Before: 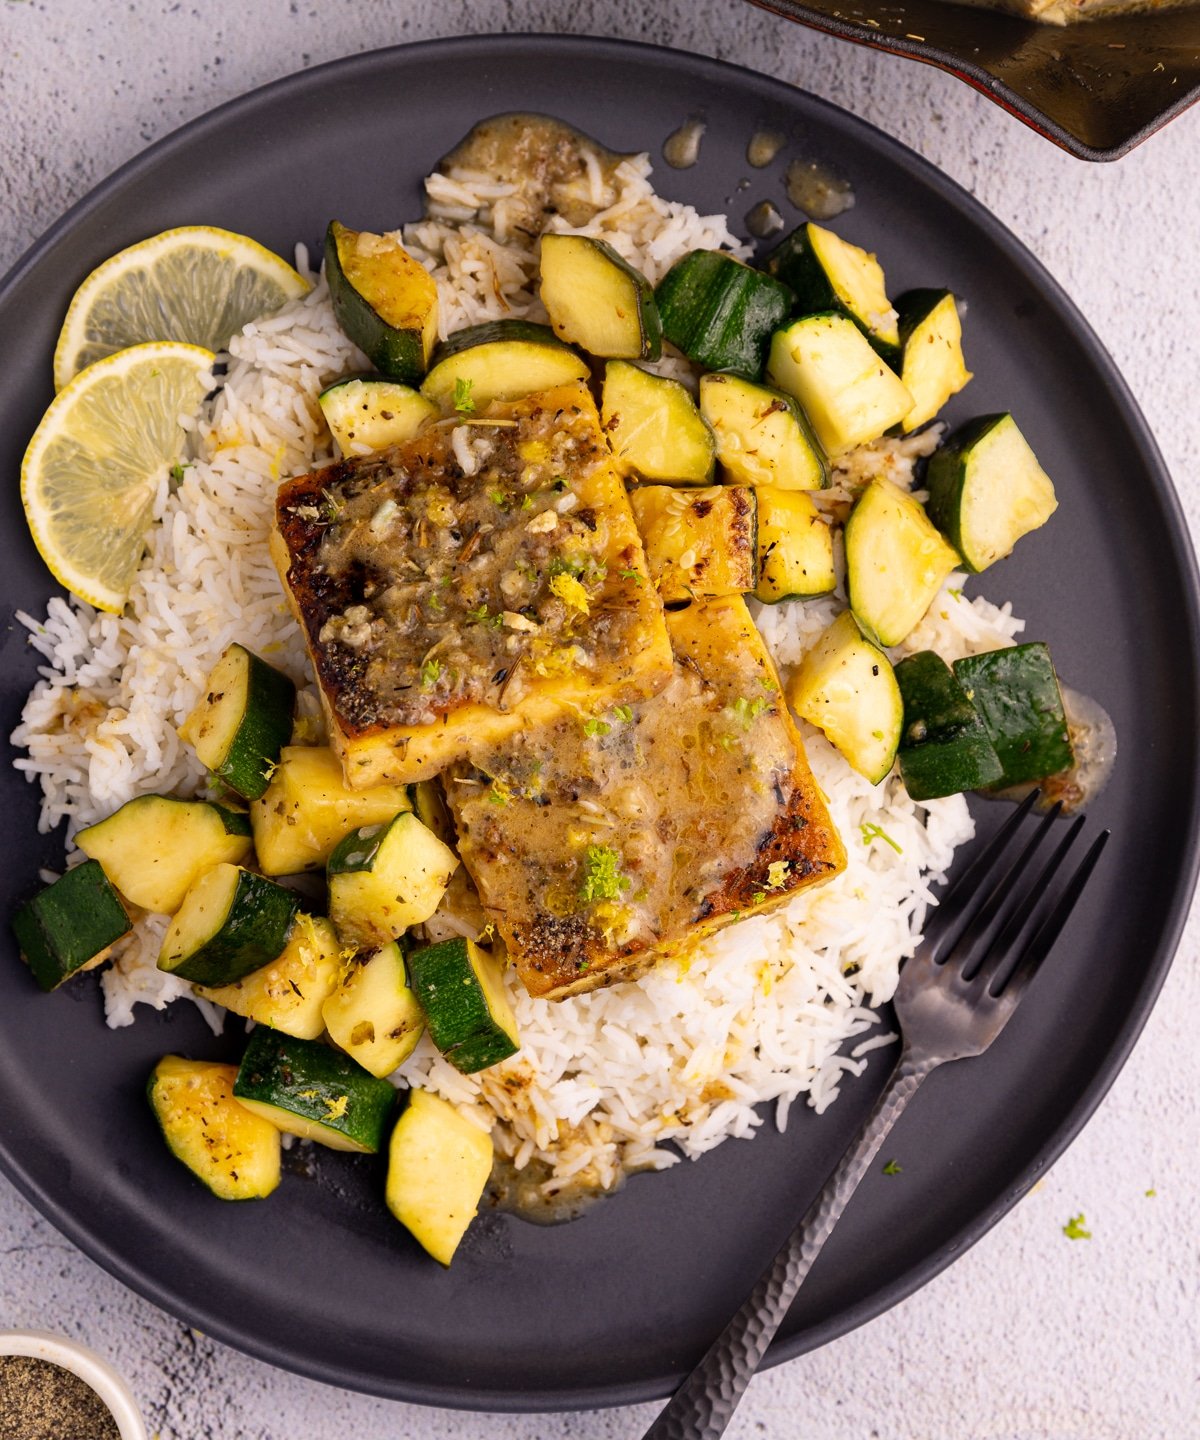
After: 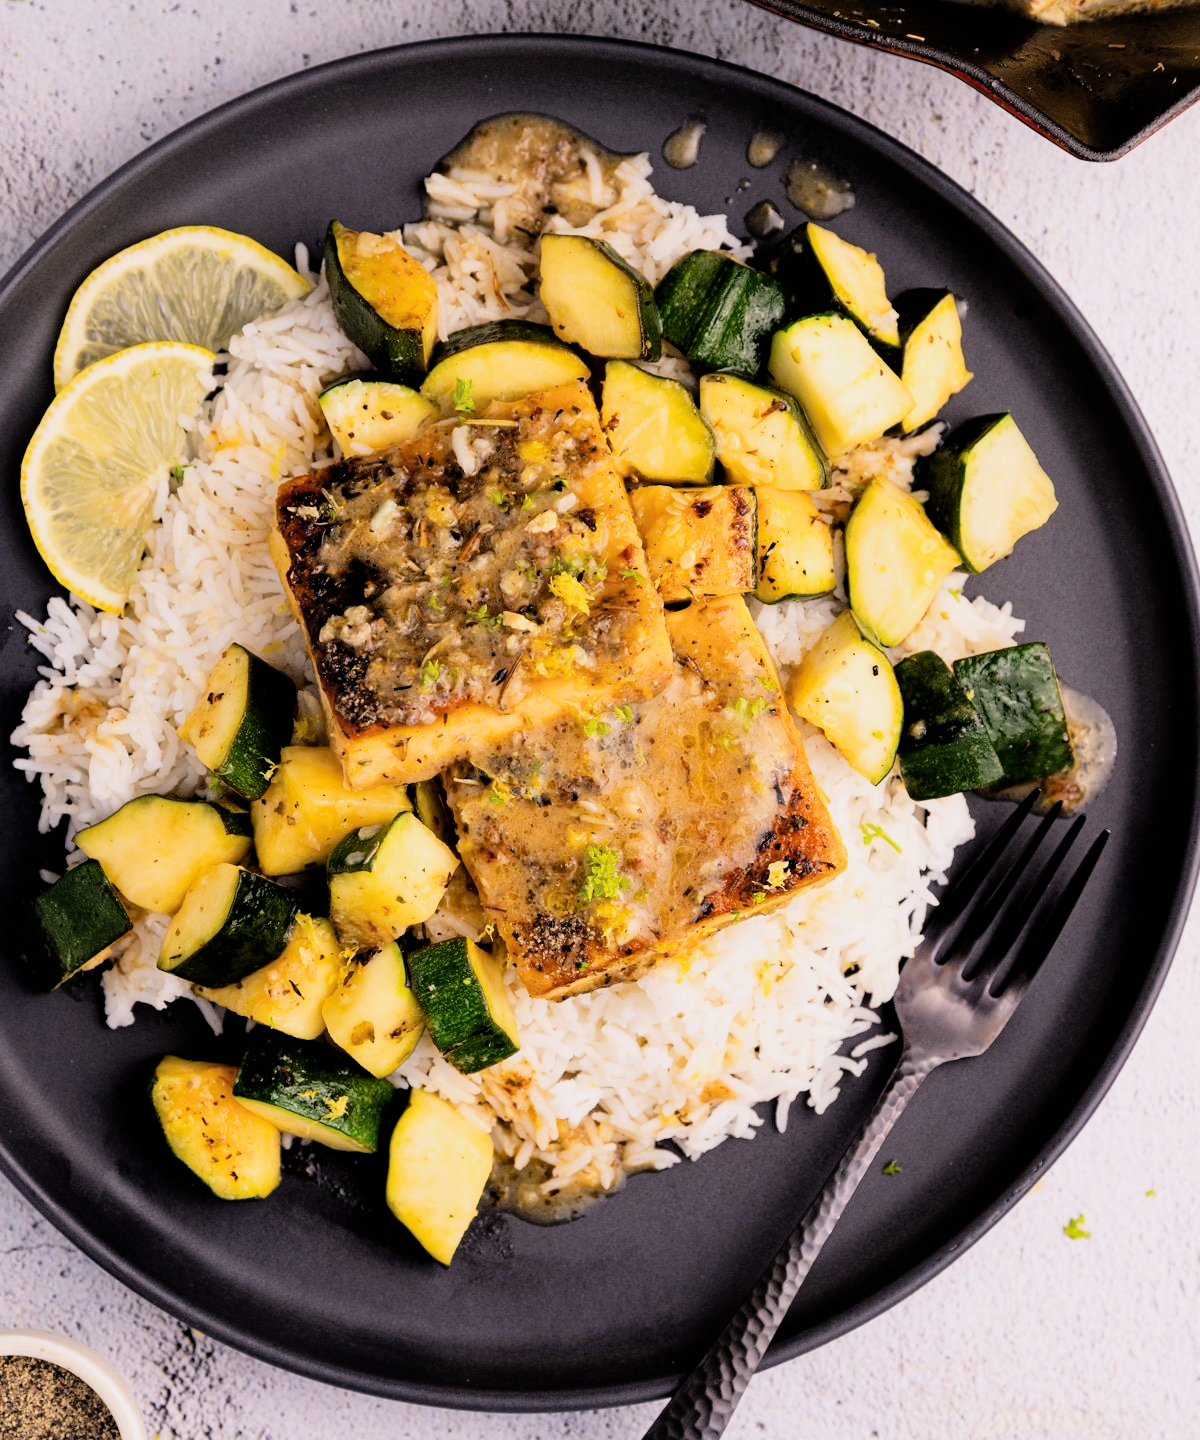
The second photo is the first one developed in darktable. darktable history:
filmic rgb: black relative exposure -5 EV, hardness 2.88, contrast 1.3
exposure: black level correction 0, exposure 0.5 EV, compensate exposure bias true, compensate highlight preservation false
